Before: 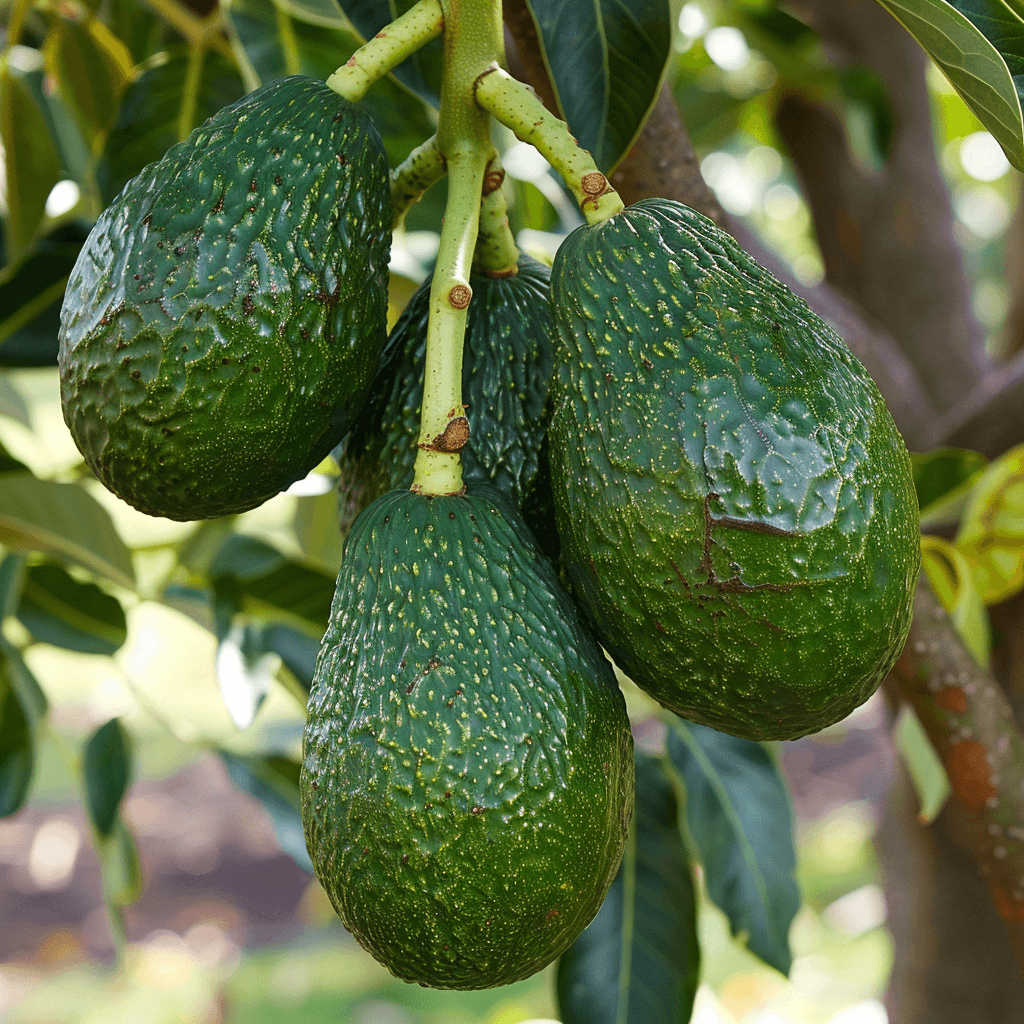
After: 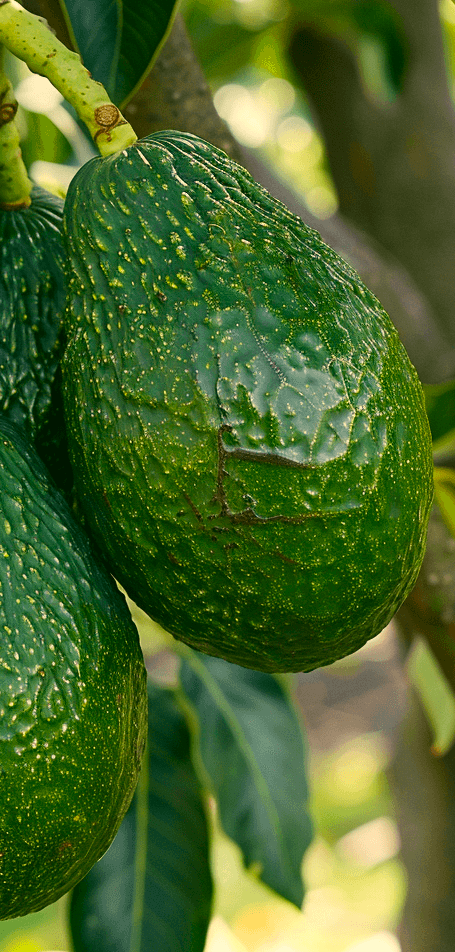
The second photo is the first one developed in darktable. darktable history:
color correction: highlights a* 5.3, highlights b* 24.26, shadows a* -15.58, shadows b* 4.02
crop: left 47.628%, top 6.643%, right 7.874%
